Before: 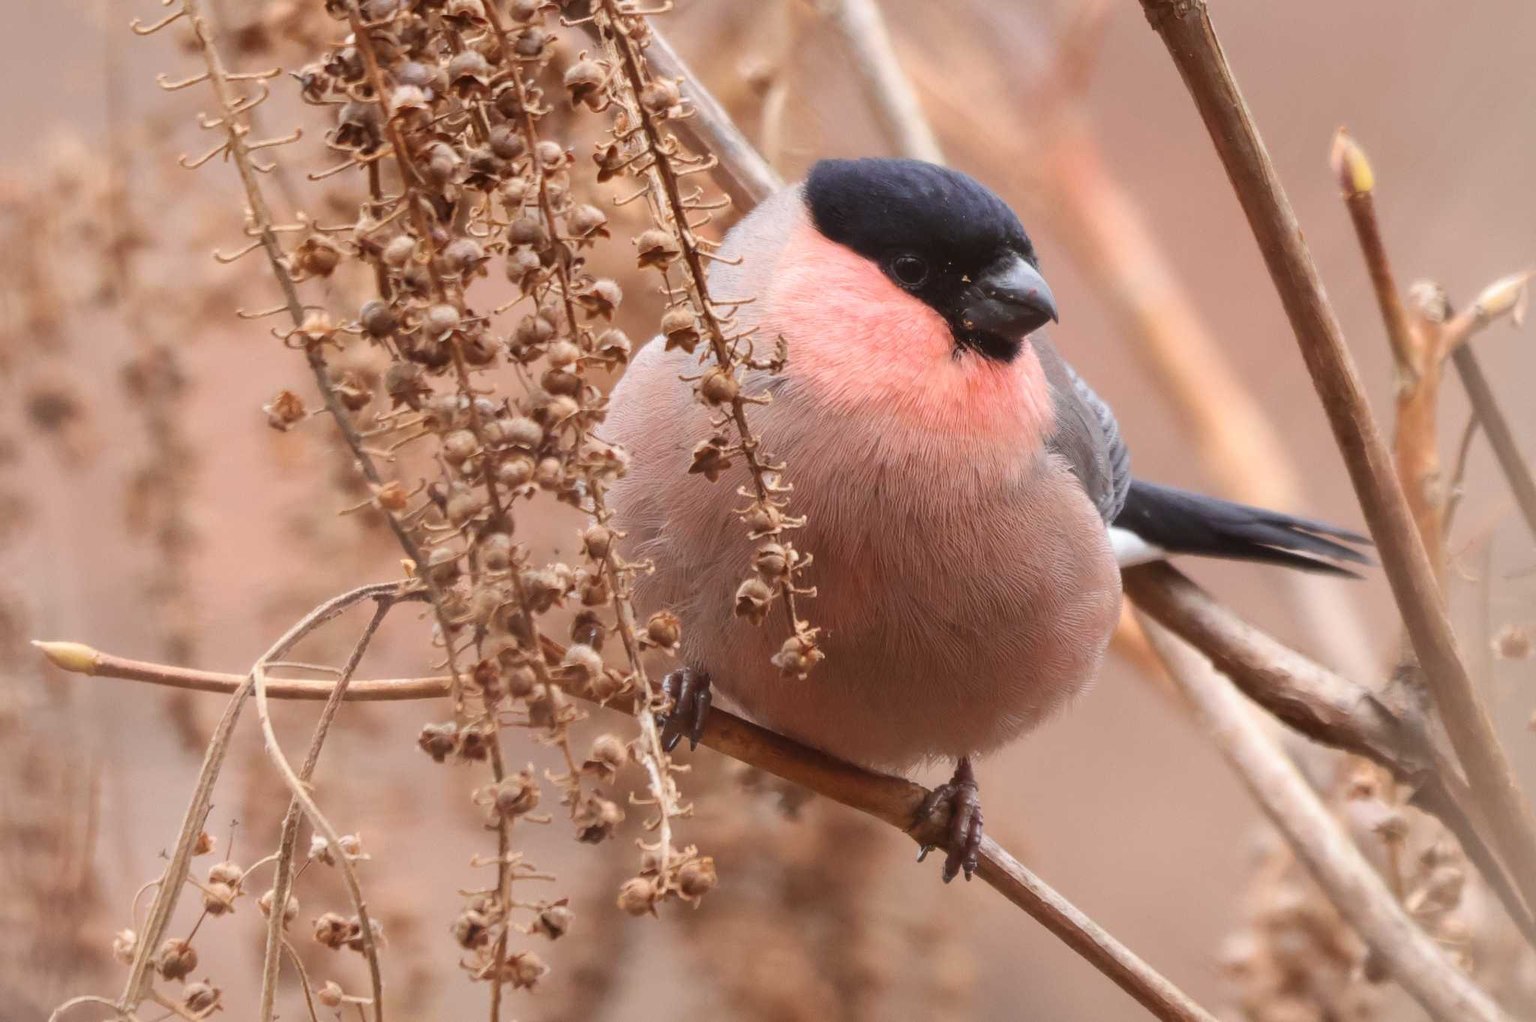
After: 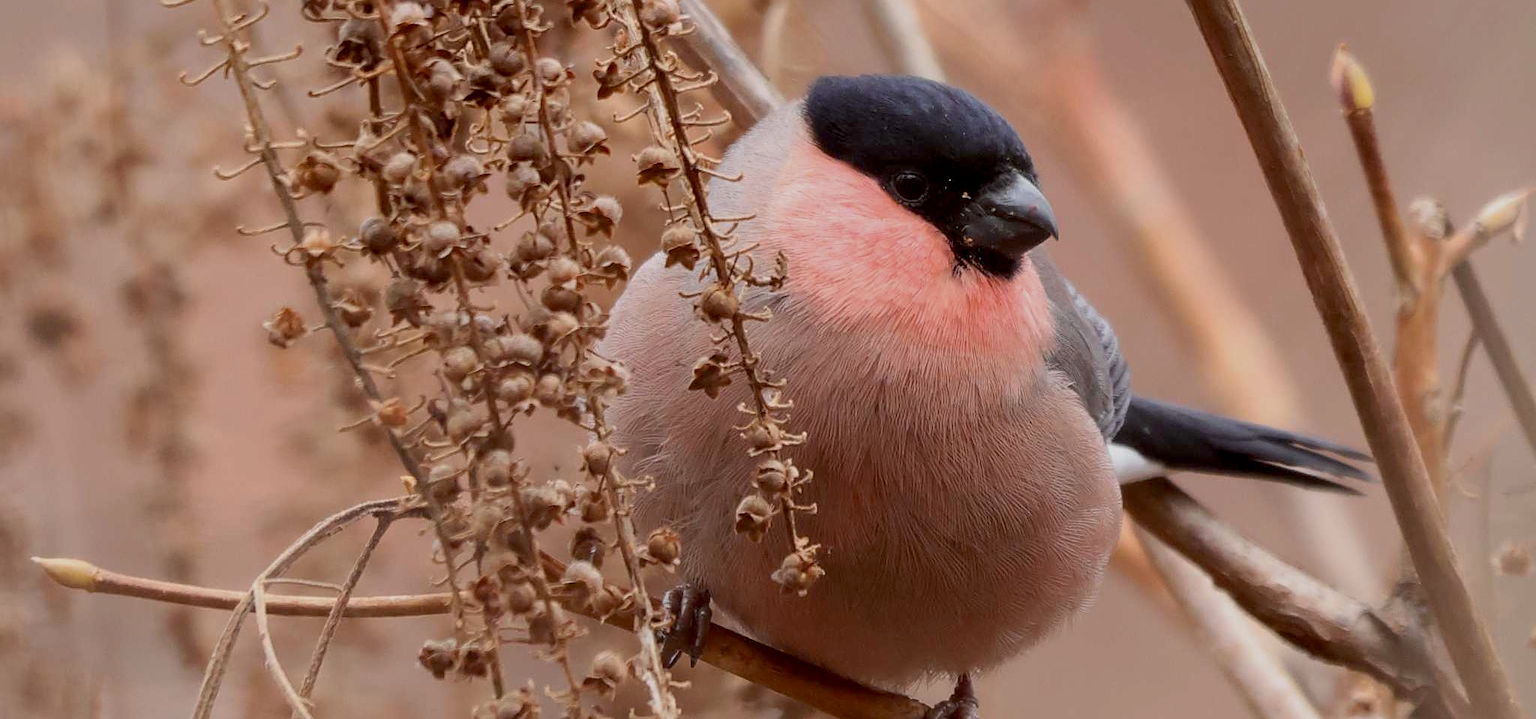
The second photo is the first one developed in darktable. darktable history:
exposure: black level correction 0.011, exposure -0.485 EV, compensate exposure bias true, compensate highlight preservation false
sharpen: amount 0.49
crop and rotate: top 8.203%, bottom 21.354%
